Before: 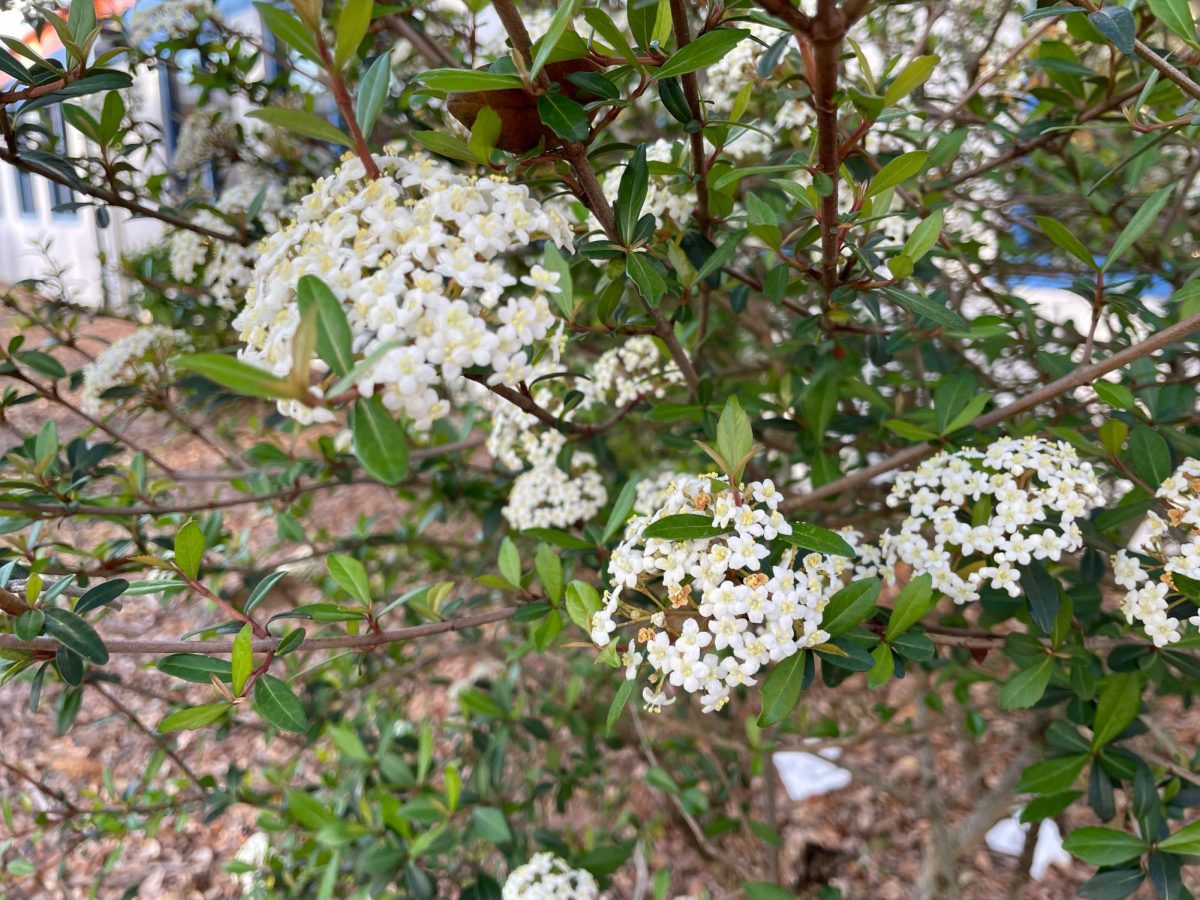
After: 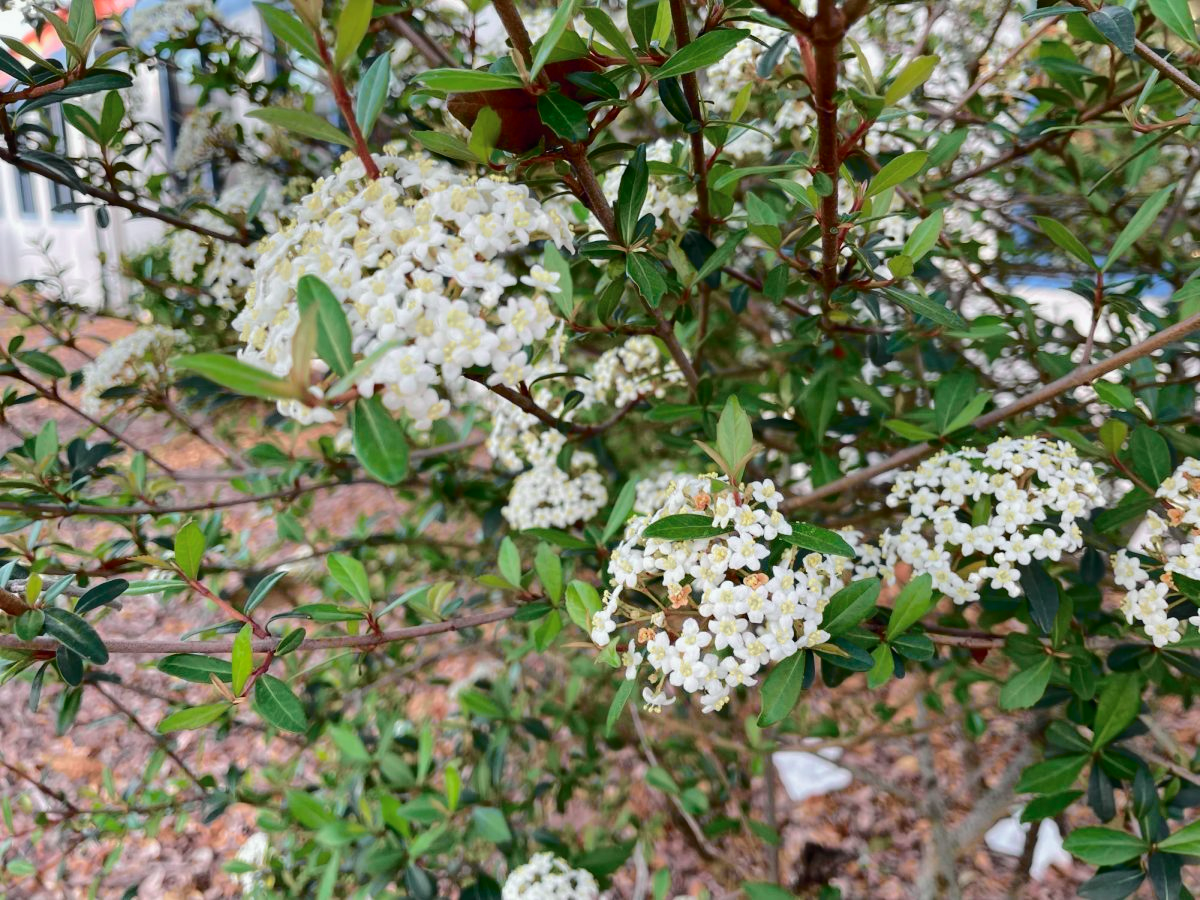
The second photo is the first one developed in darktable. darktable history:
tone curve: curves: ch0 [(0, 0.003) (0.211, 0.174) (0.482, 0.519) (0.843, 0.821) (0.992, 0.971)]; ch1 [(0, 0) (0.276, 0.206) (0.393, 0.364) (0.482, 0.477) (0.506, 0.5) (0.523, 0.523) (0.572, 0.592) (0.635, 0.665) (0.695, 0.759) (1, 1)]; ch2 [(0, 0) (0.438, 0.456) (0.498, 0.497) (0.536, 0.527) (0.562, 0.584) (0.619, 0.602) (0.698, 0.698) (1, 1)], color space Lab, independent channels, preserve colors none
